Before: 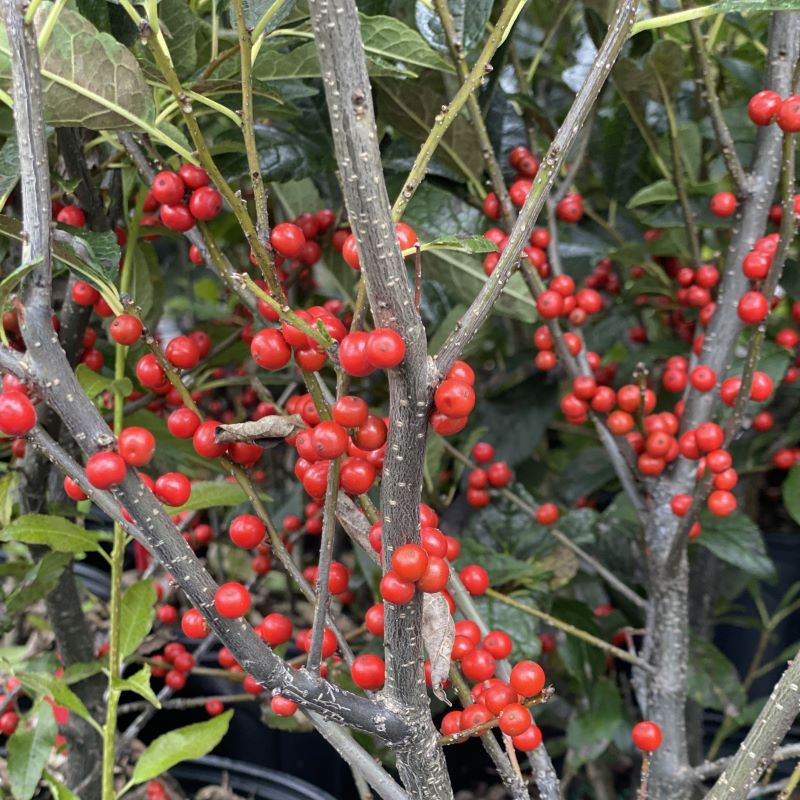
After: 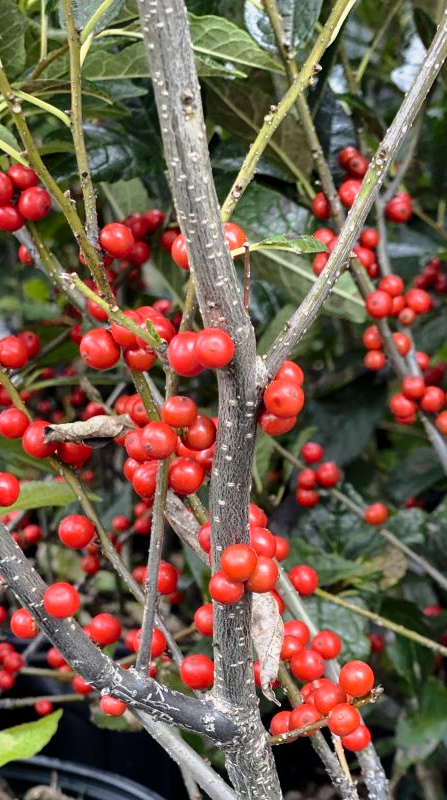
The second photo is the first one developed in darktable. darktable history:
crop: left 21.377%, right 22.686%
local contrast: mode bilateral grid, contrast 19, coarseness 50, detail 119%, midtone range 0.2
tone curve: curves: ch0 [(0, 0) (0.105, 0.068) (0.195, 0.162) (0.283, 0.283) (0.384, 0.404) (0.485, 0.531) (0.638, 0.681) (0.795, 0.879) (1, 0.977)]; ch1 [(0, 0) (0.161, 0.092) (0.35, 0.33) (0.379, 0.401) (0.456, 0.469) (0.498, 0.506) (0.521, 0.549) (0.58, 0.624) (0.635, 0.671) (1, 1)]; ch2 [(0, 0) (0.371, 0.362) (0.437, 0.437) (0.483, 0.484) (0.53, 0.515) (0.56, 0.58) (0.622, 0.606) (1, 1)], preserve colors none
